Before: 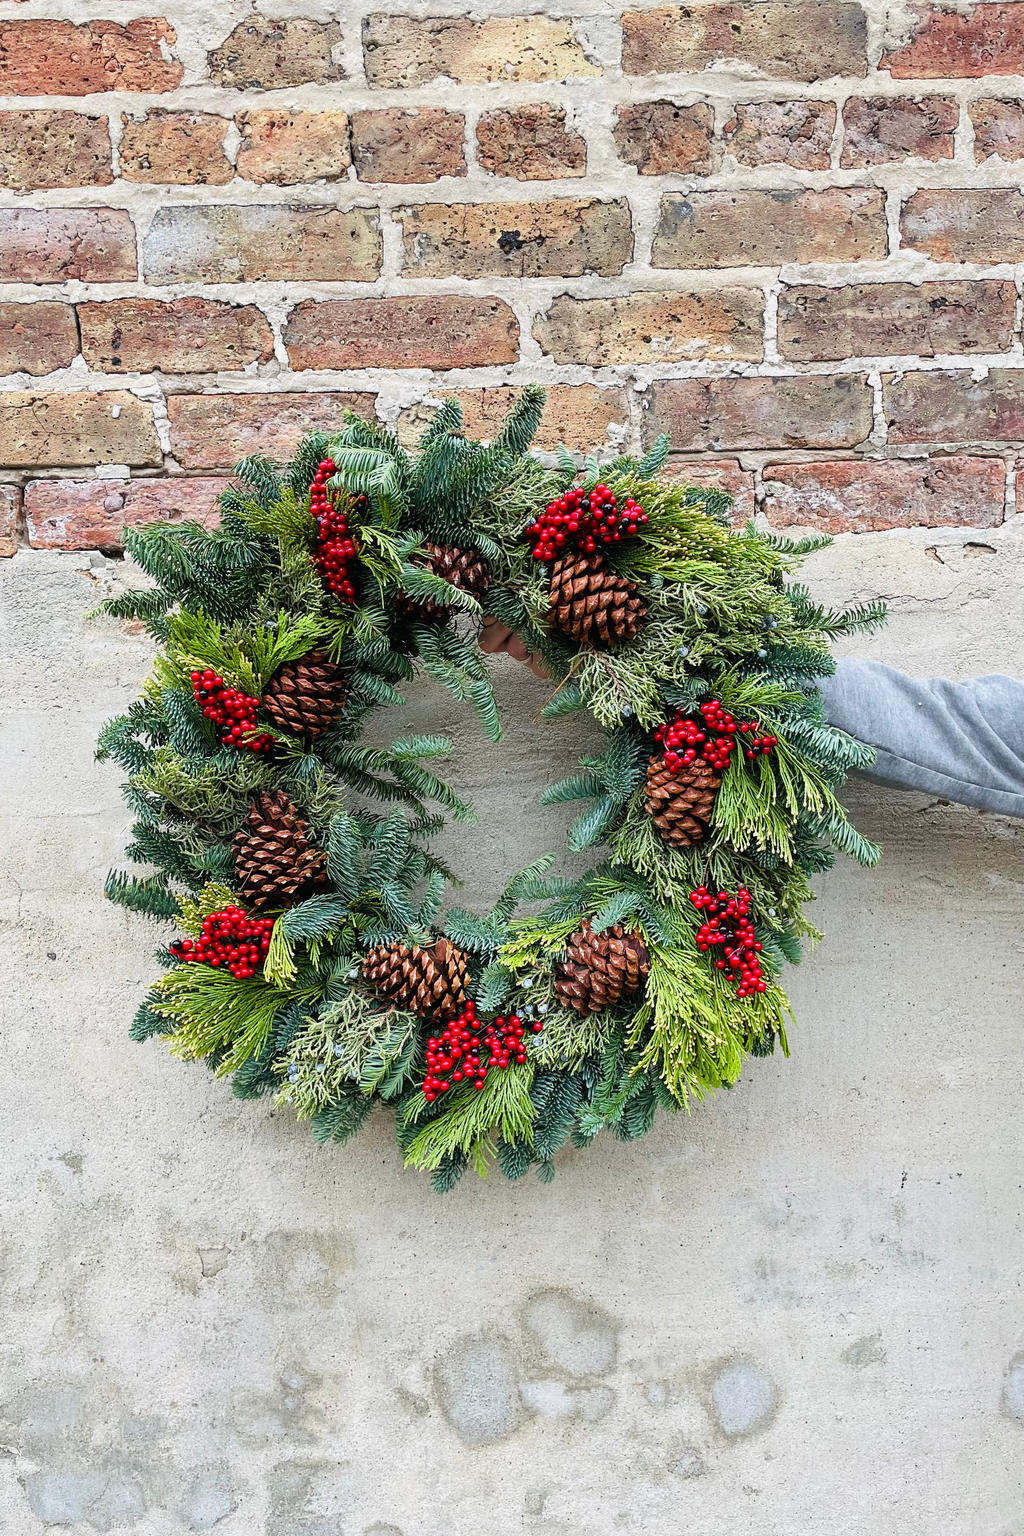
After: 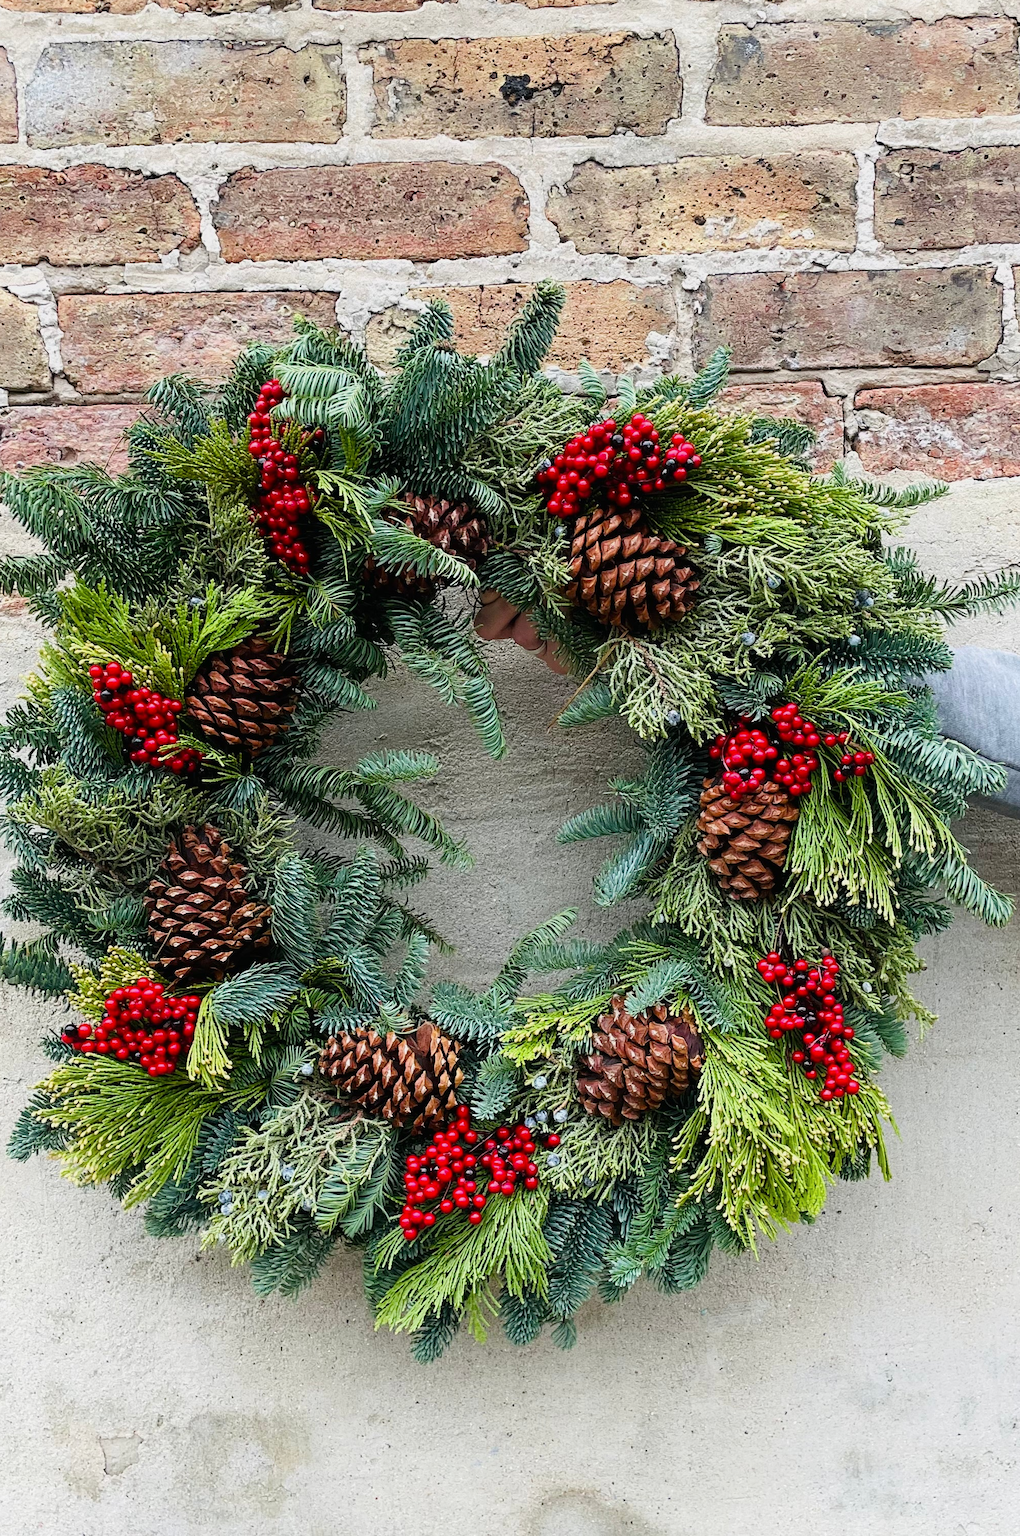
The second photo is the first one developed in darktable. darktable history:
exposure: exposure -0.11 EV, compensate exposure bias true, compensate highlight preservation false
crop and rotate: left 12.154%, top 11.404%, right 13.399%, bottom 13.853%
shadows and highlights: shadows -24.38, highlights 50.14, soften with gaussian
